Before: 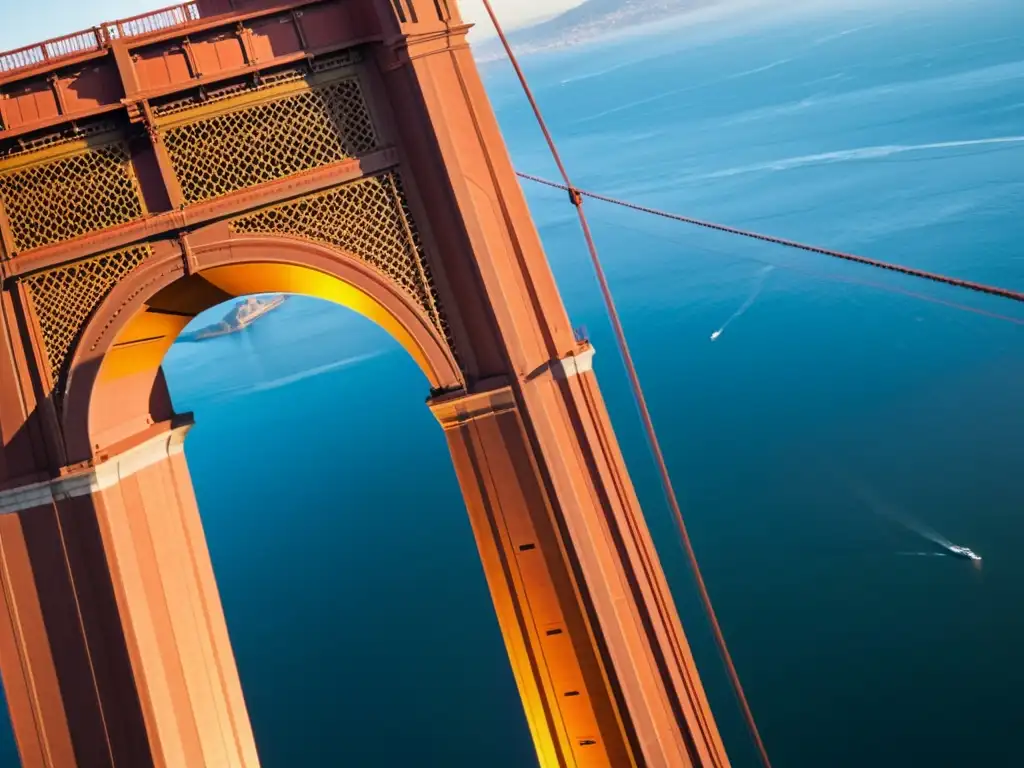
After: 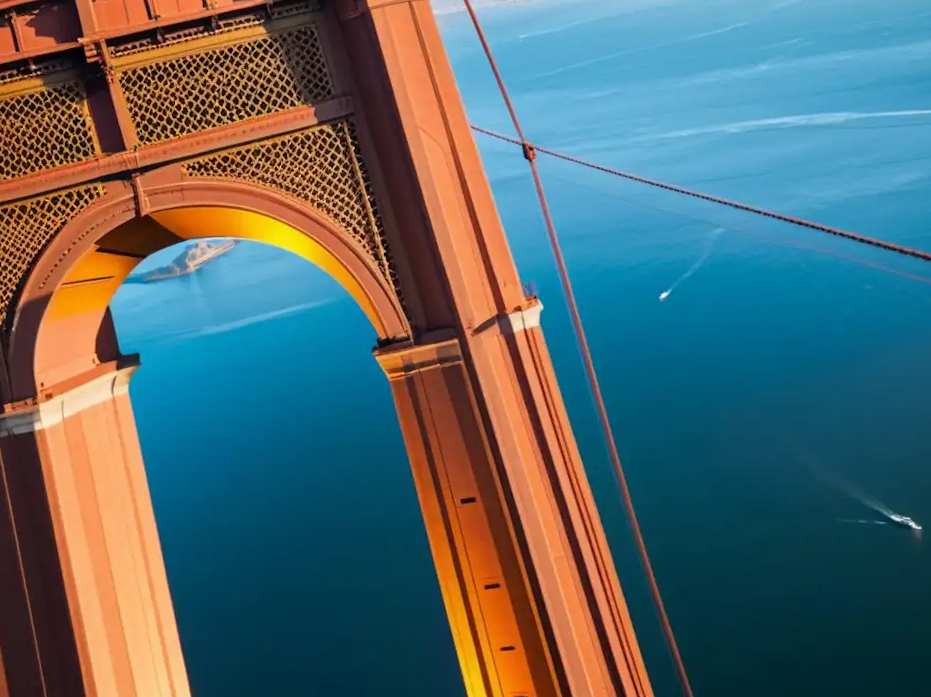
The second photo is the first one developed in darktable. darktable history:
crop and rotate: angle -2.06°, left 3.084%, top 4.06%, right 1.624%, bottom 0.77%
